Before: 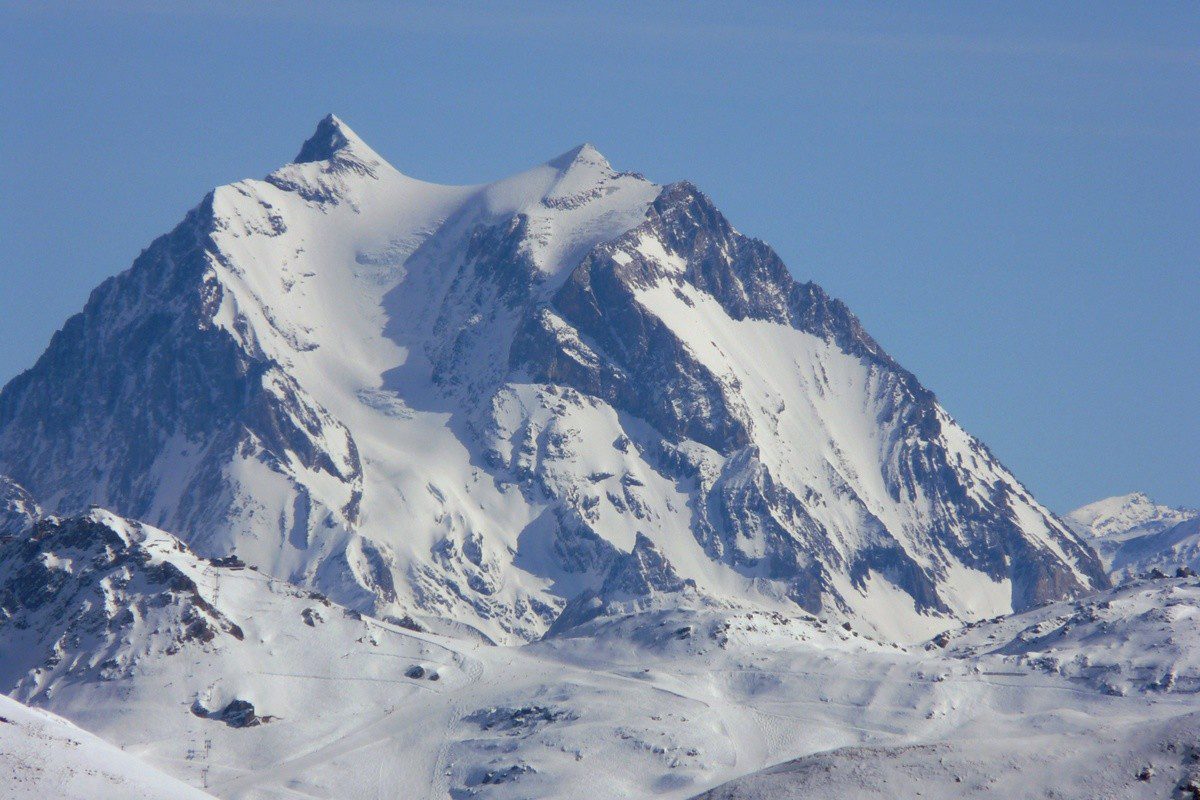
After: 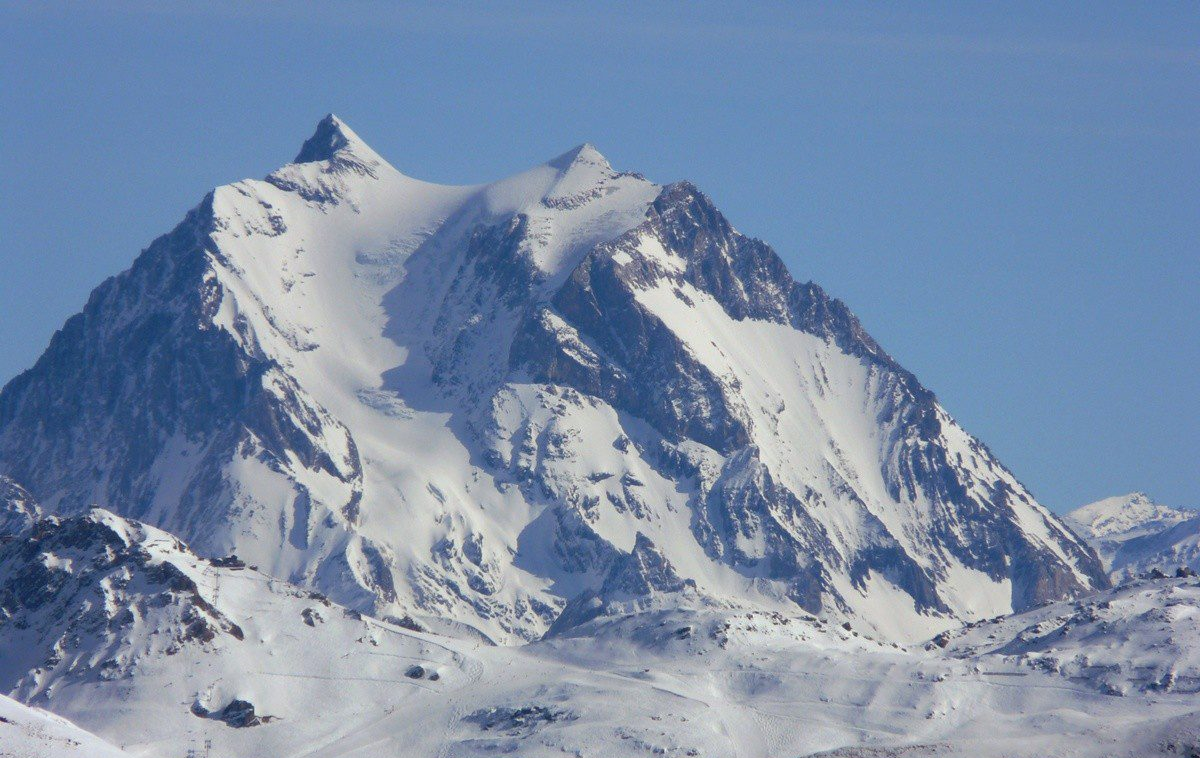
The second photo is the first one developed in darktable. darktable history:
crop and rotate: top 0.006%, bottom 5.244%
